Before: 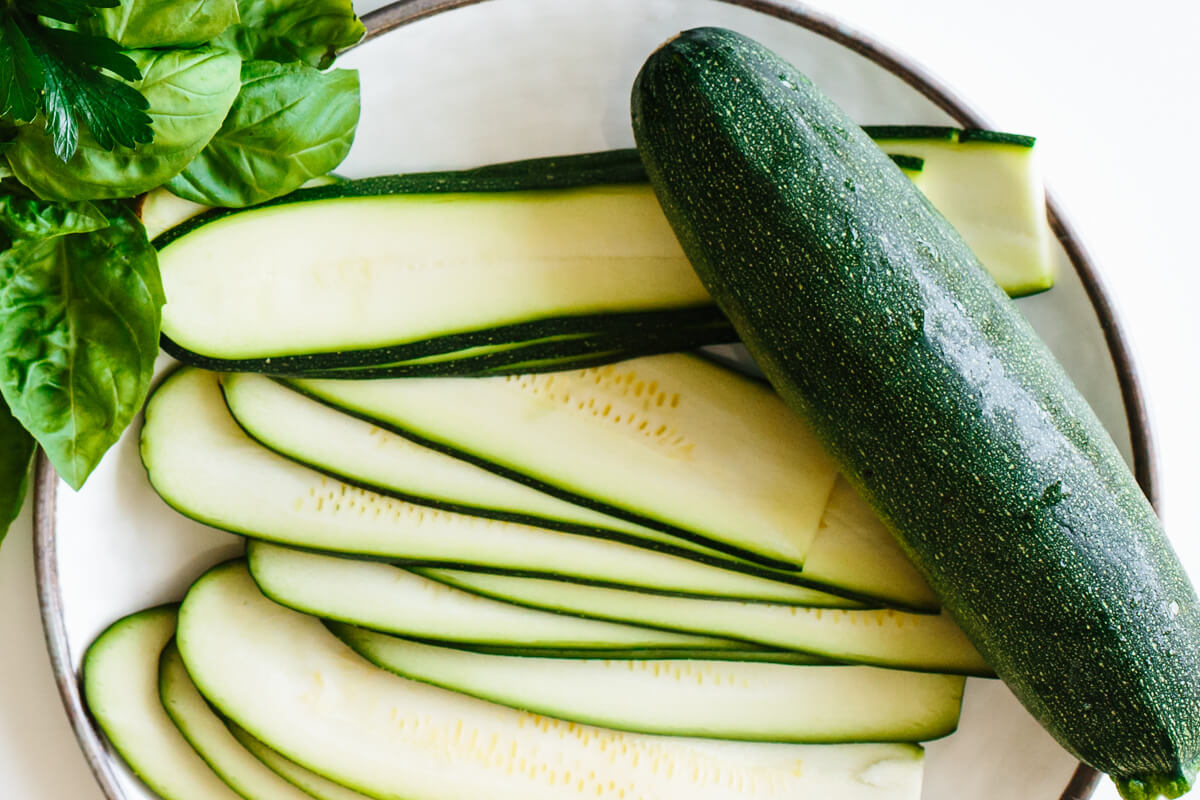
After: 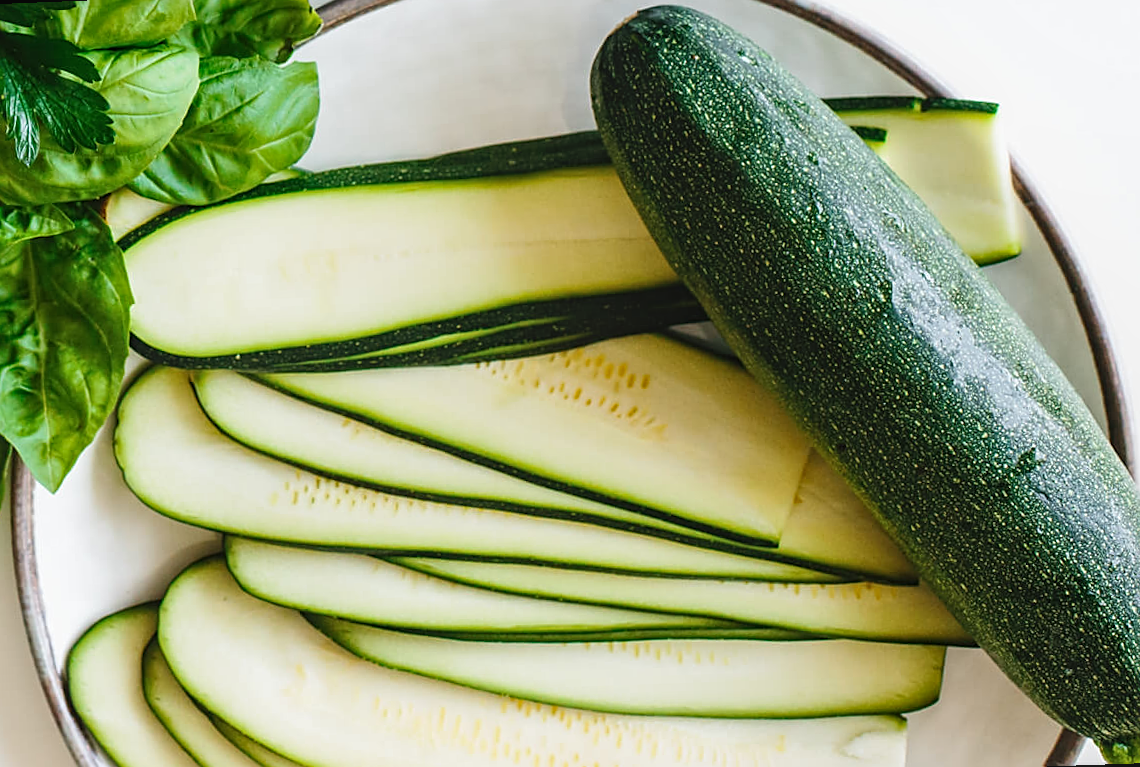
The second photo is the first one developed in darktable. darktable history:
sharpen: on, module defaults
rotate and perspective: rotation -2.12°, lens shift (vertical) 0.009, lens shift (horizontal) -0.008, automatic cropping original format, crop left 0.036, crop right 0.964, crop top 0.05, crop bottom 0.959
local contrast: detail 110%
